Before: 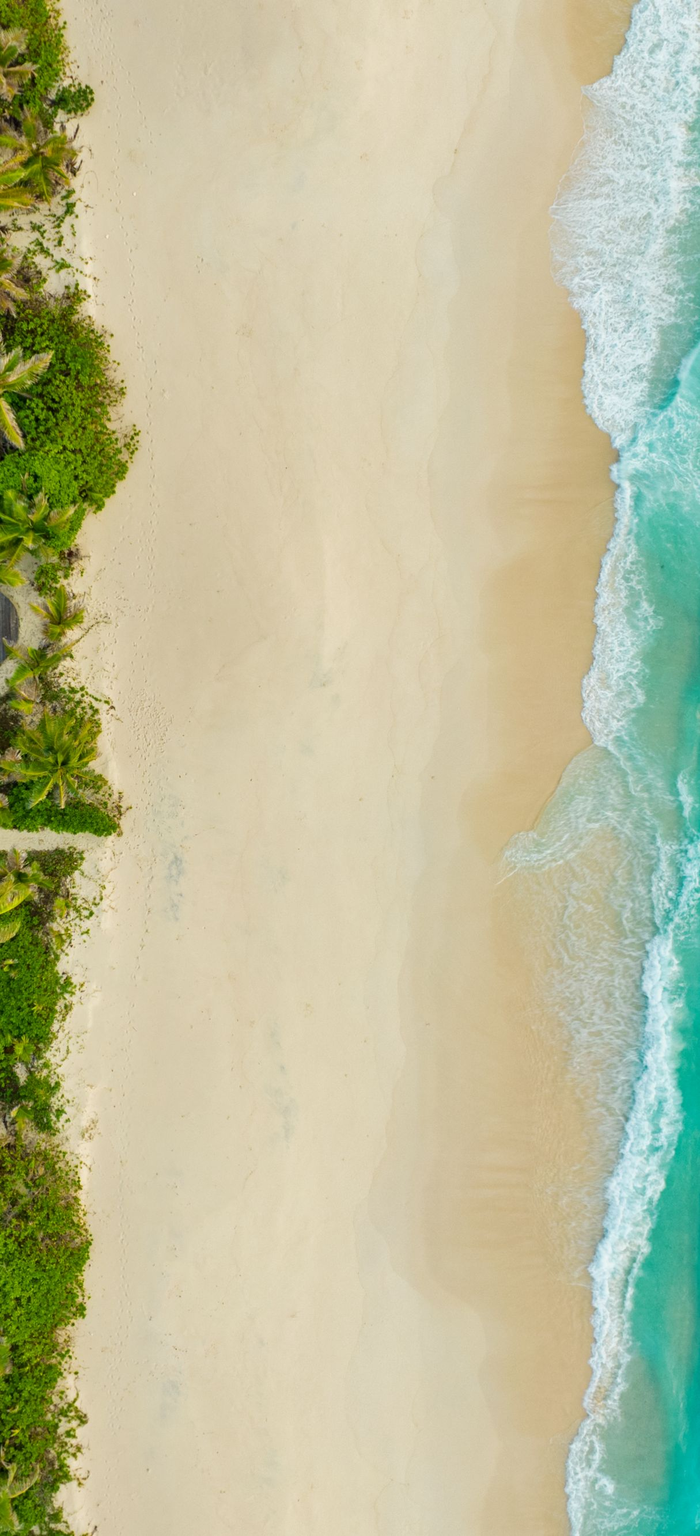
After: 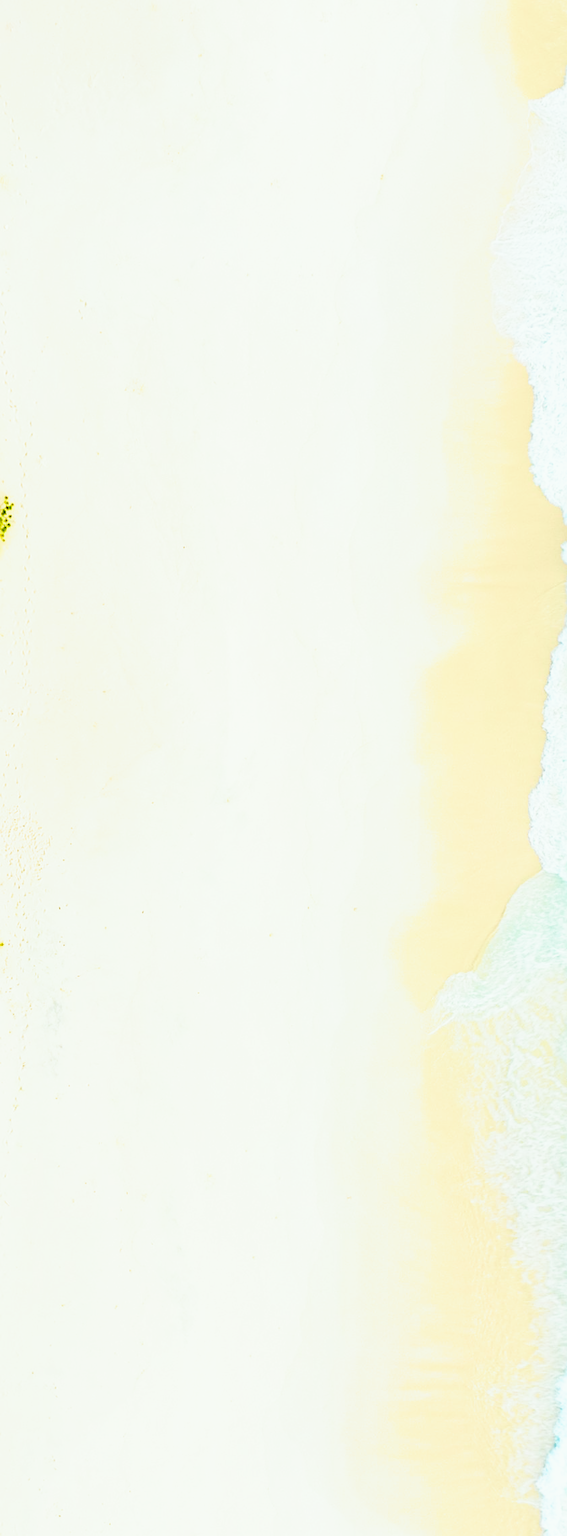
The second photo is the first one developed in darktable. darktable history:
tone curve: curves: ch0 [(0, 0.003) (0.056, 0.041) (0.211, 0.187) (0.482, 0.519) (0.836, 0.864) (0.997, 0.984)]; ch1 [(0, 0) (0.276, 0.206) (0.393, 0.364) (0.482, 0.471) (0.506, 0.5) (0.523, 0.523) (0.572, 0.604) (0.635, 0.665) (0.695, 0.759) (1, 1)]; ch2 [(0, 0) (0.438, 0.456) (0.473, 0.47) (0.503, 0.503) (0.536, 0.527) (0.562, 0.584) (0.612, 0.61) (0.679, 0.72) (1, 1)], color space Lab, independent channels, preserve colors none
base curve: curves: ch0 [(0, 0) (0.007, 0.004) (0.027, 0.03) (0.046, 0.07) (0.207, 0.54) (0.442, 0.872) (0.673, 0.972) (1, 1)], preserve colors none
sharpen: on, module defaults
crop: left 18.452%, right 12.124%, bottom 14.464%
